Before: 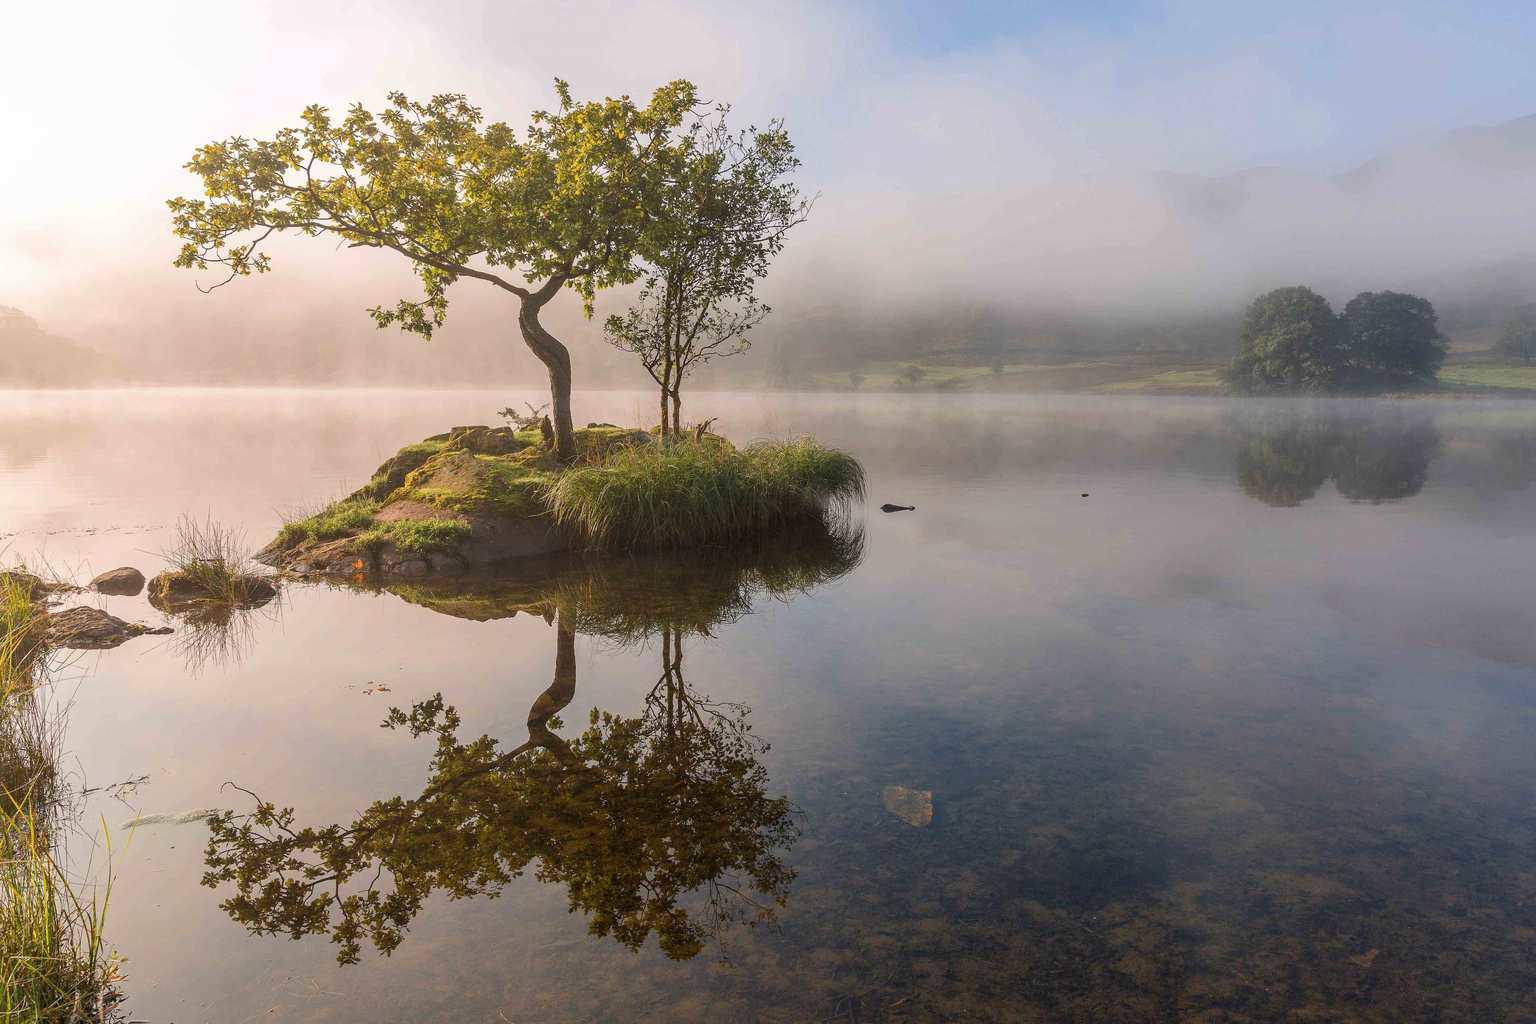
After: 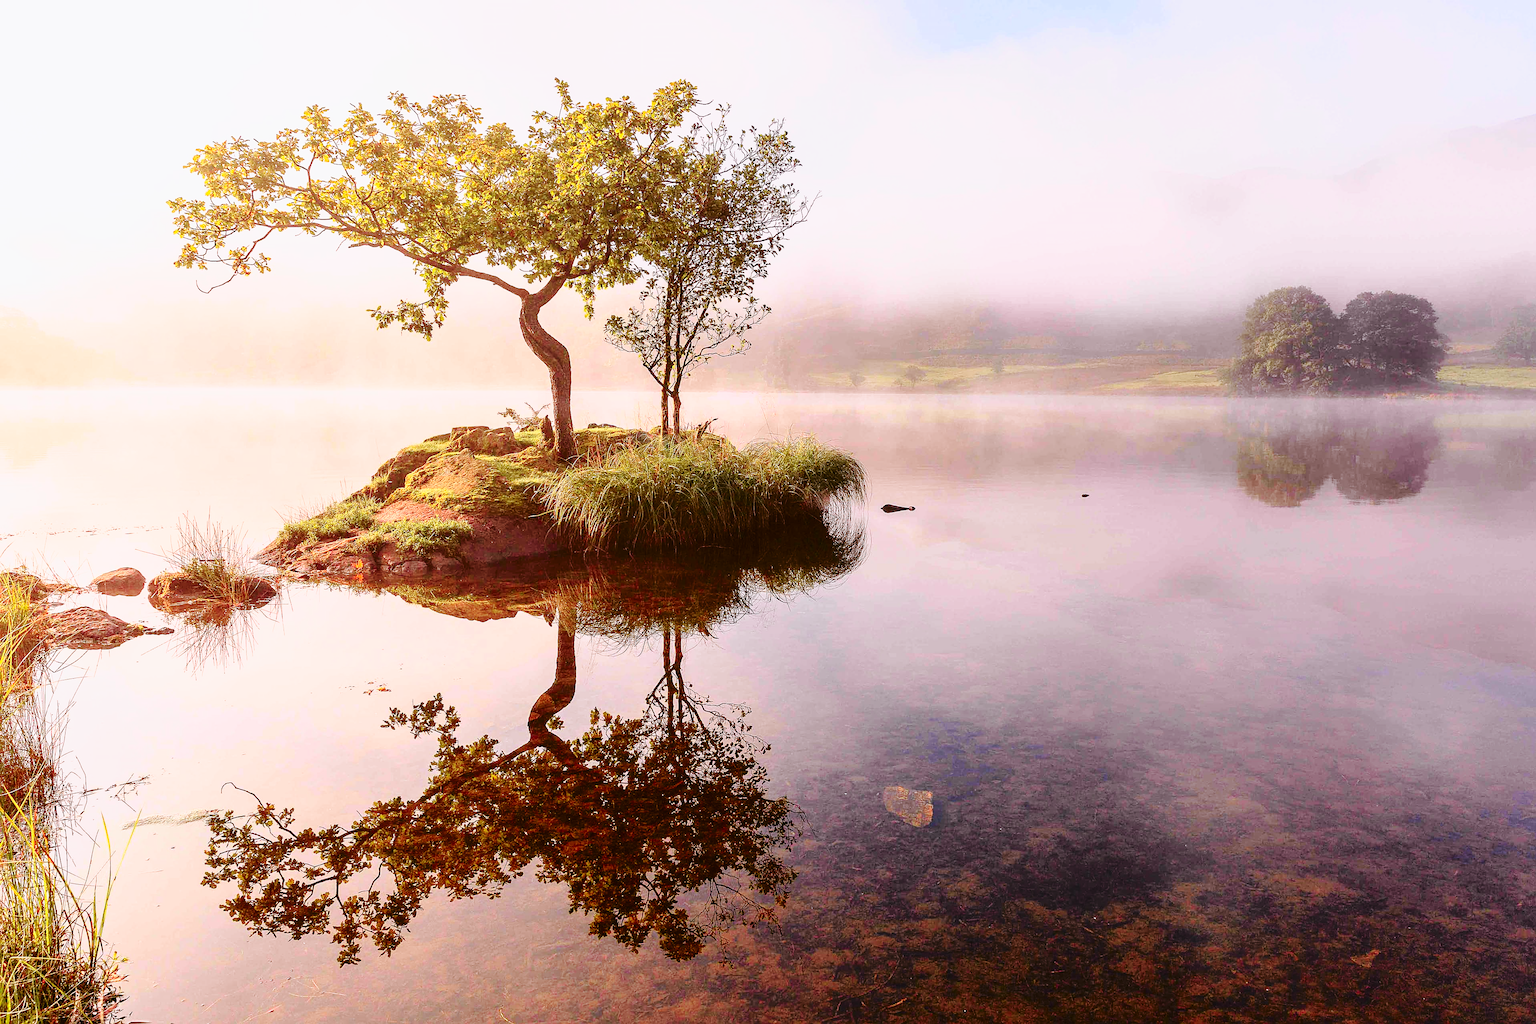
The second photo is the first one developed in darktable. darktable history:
tone curve: curves: ch0 [(0.003, 0.029) (0.037, 0.036) (0.149, 0.117) (0.297, 0.318) (0.422, 0.474) (0.531, 0.6) (0.743, 0.809) (0.889, 0.941) (1, 0.98)]; ch1 [(0, 0) (0.305, 0.325) (0.453, 0.437) (0.482, 0.479) (0.501, 0.5) (0.506, 0.503) (0.564, 0.578) (0.587, 0.625) (0.666, 0.727) (1, 1)]; ch2 [(0, 0) (0.323, 0.277) (0.408, 0.399) (0.45, 0.48) (0.499, 0.502) (0.512, 0.523) (0.57, 0.595) (0.653, 0.671) (0.768, 0.744) (1, 1)], color space Lab, independent channels, preserve colors none
white balance: red 1.004, blue 1.096
rgb levels: mode RGB, independent channels, levels [[0, 0.5, 1], [0, 0.521, 1], [0, 0.536, 1]]
base curve: curves: ch0 [(0, 0) (0.028, 0.03) (0.121, 0.232) (0.46, 0.748) (0.859, 0.968) (1, 1)], preserve colors none
sharpen: on, module defaults
